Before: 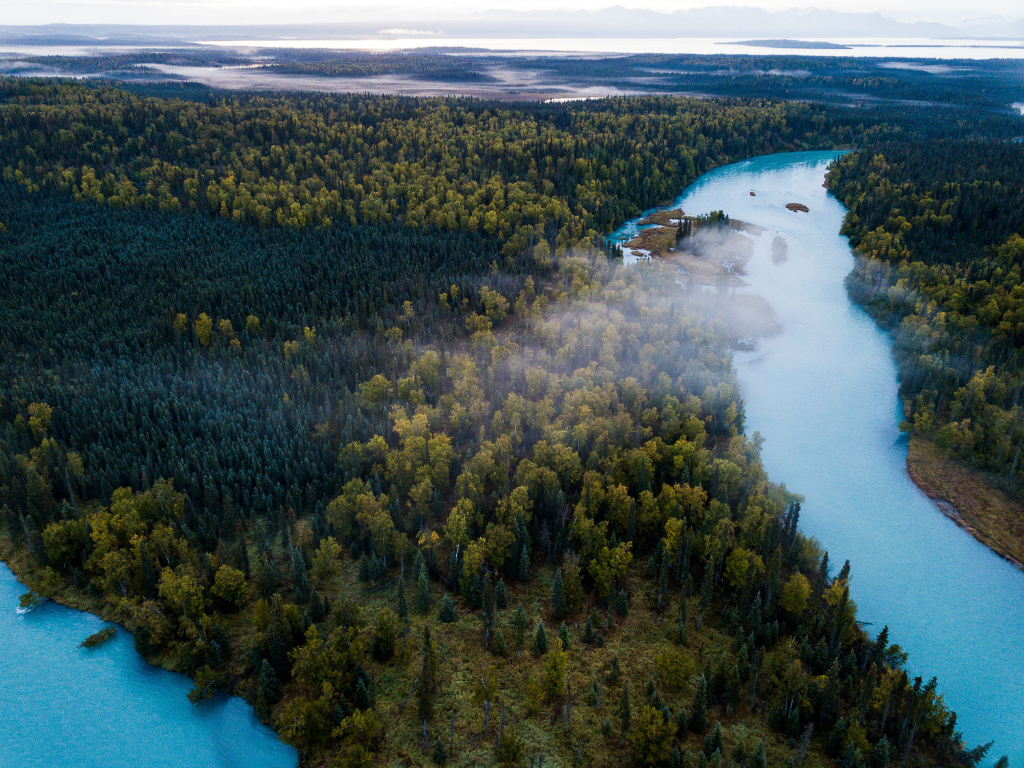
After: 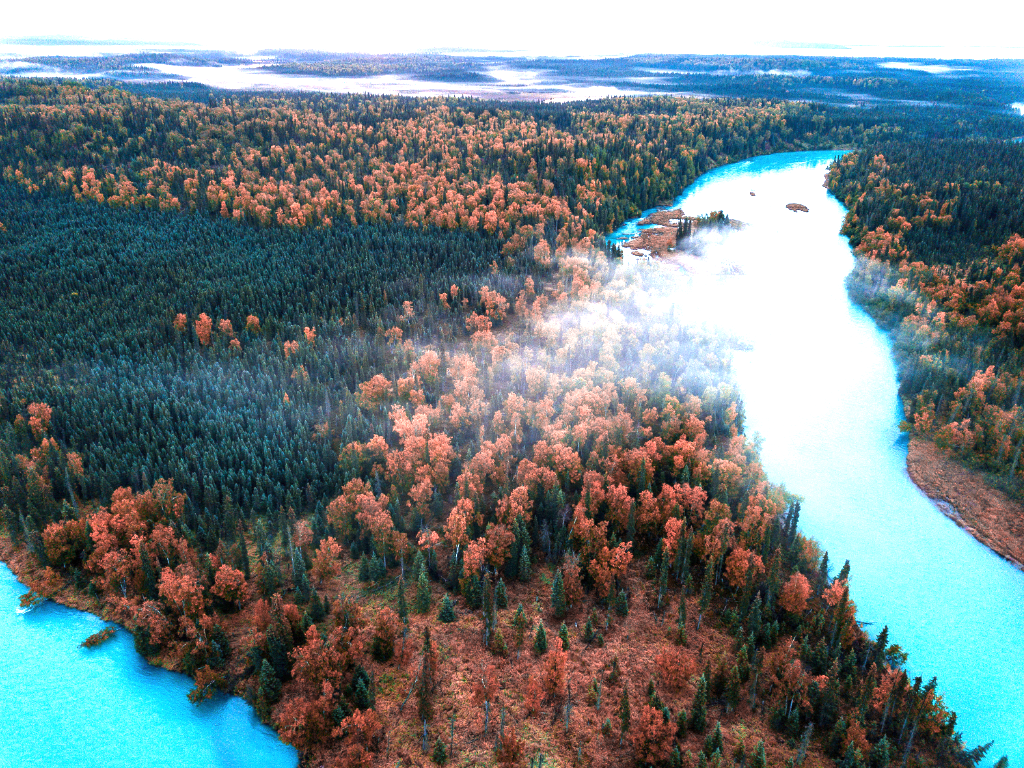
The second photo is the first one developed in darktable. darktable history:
color zones: curves: ch2 [(0, 0.5) (0.084, 0.497) (0.323, 0.335) (0.4, 0.497) (1, 0.5)], process mode strong
exposure: black level correction 0, exposure 1.625 EV, compensate exposure bias true, compensate highlight preservation false
